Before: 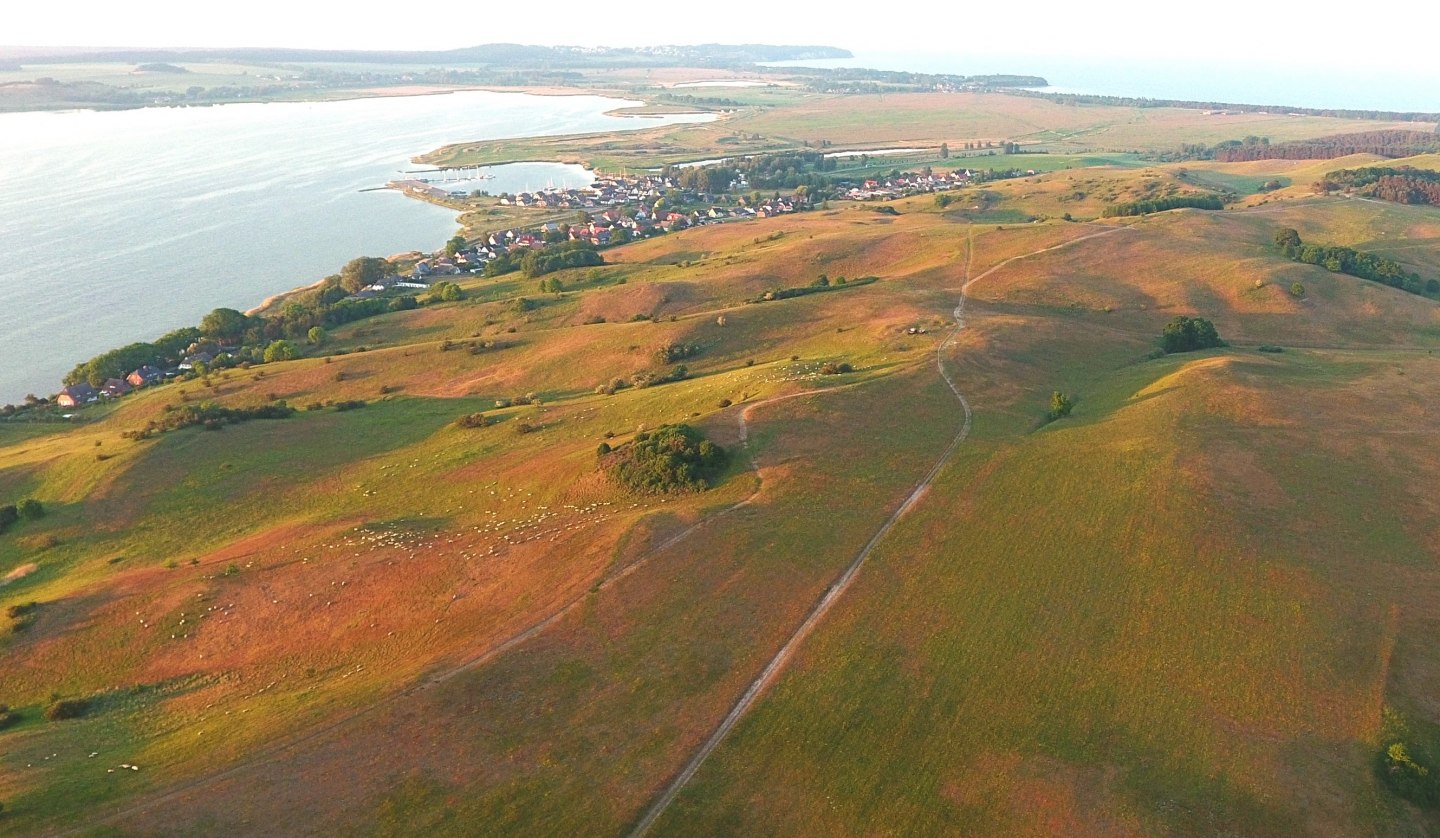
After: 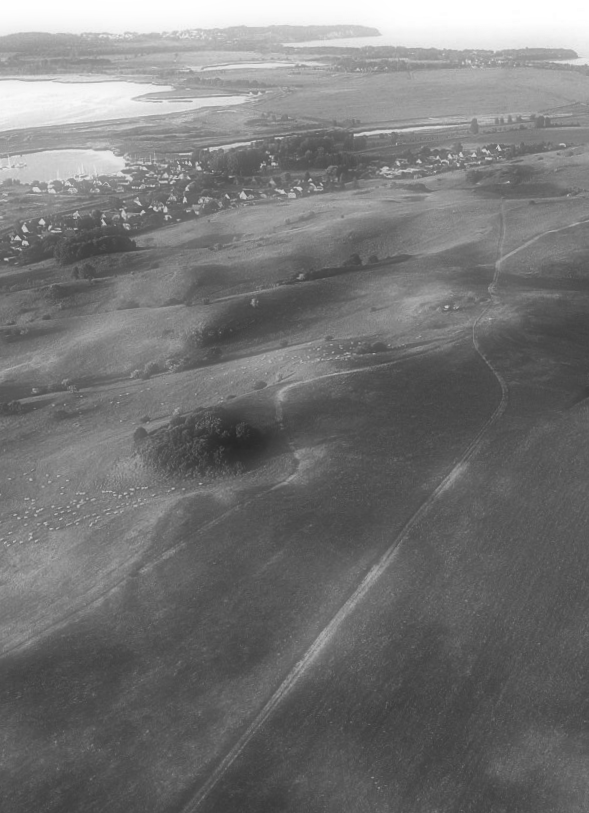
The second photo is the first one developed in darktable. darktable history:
contrast brightness saturation: brightness -0.25, saturation 0.2
rotate and perspective: rotation -1.32°, lens shift (horizontal) -0.031, crop left 0.015, crop right 0.985, crop top 0.047, crop bottom 0.982
color zones: curves: ch0 [(0.004, 0.588) (0.116, 0.636) (0.259, 0.476) (0.423, 0.464) (0.75, 0.5)]; ch1 [(0, 0) (0.143, 0) (0.286, 0) (0.429, 0) (0.571, 0) (0.714, 0) (0.857, 0)]
soften: on, module defaults
crop: left 31.229%, right 27.105%
color balance rgb: perceptual saturation grading › global saturation 20%, perceptual saturation grading › highlights -25%, perceptual saturation grading › shadows 50%, global vibrance -25%
shadows and highlights: shadows 60, highlights -60.23, soften with gaussian
